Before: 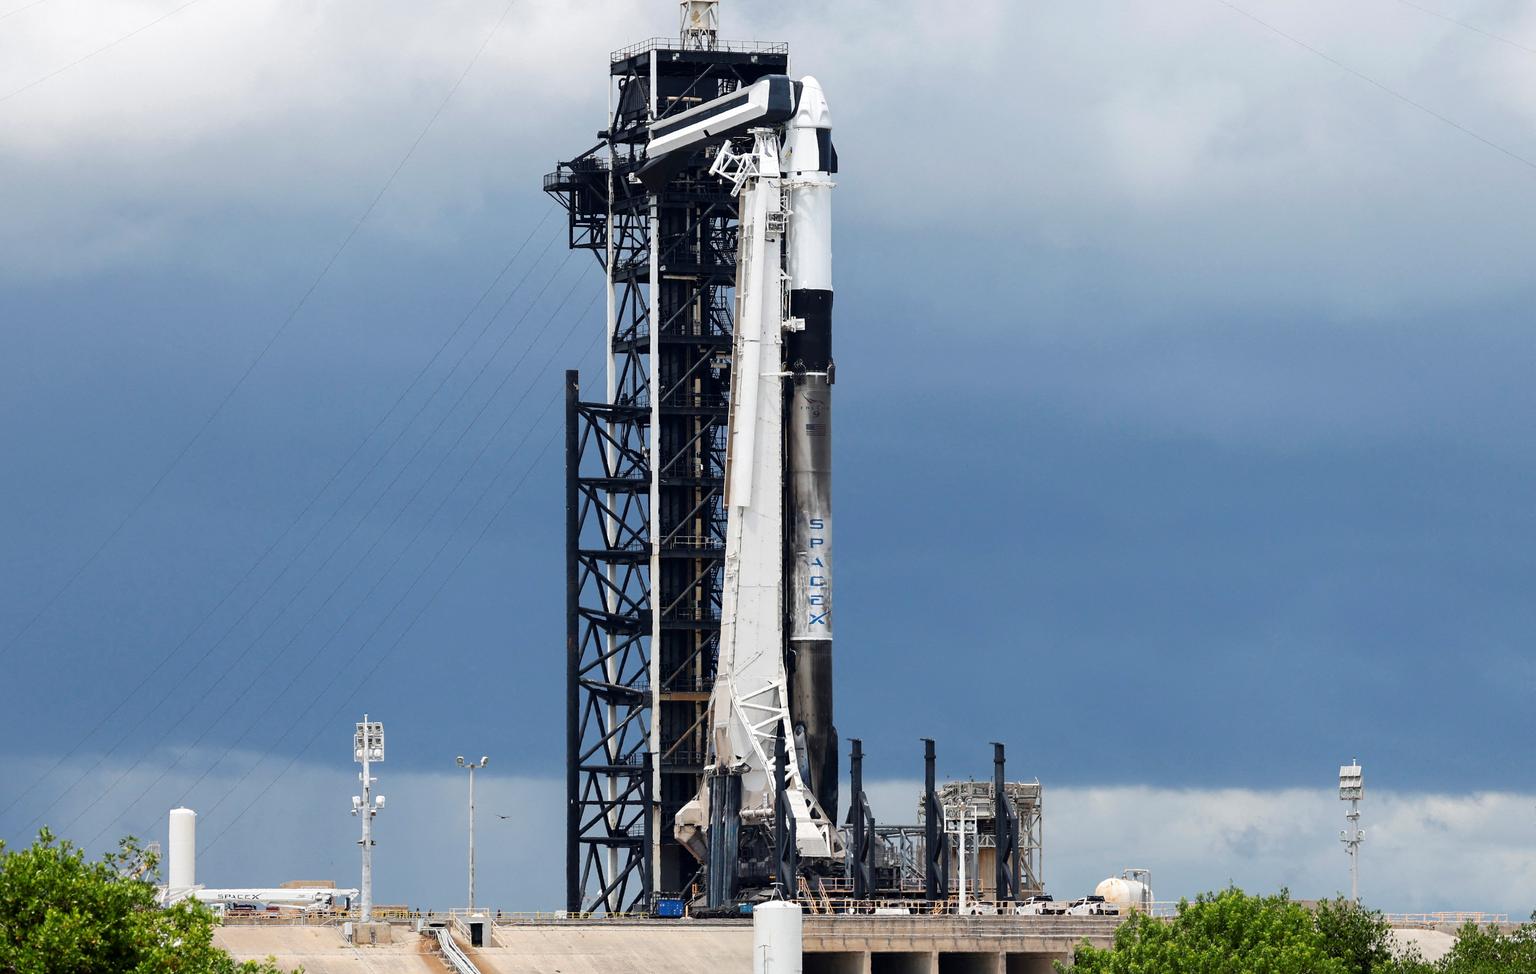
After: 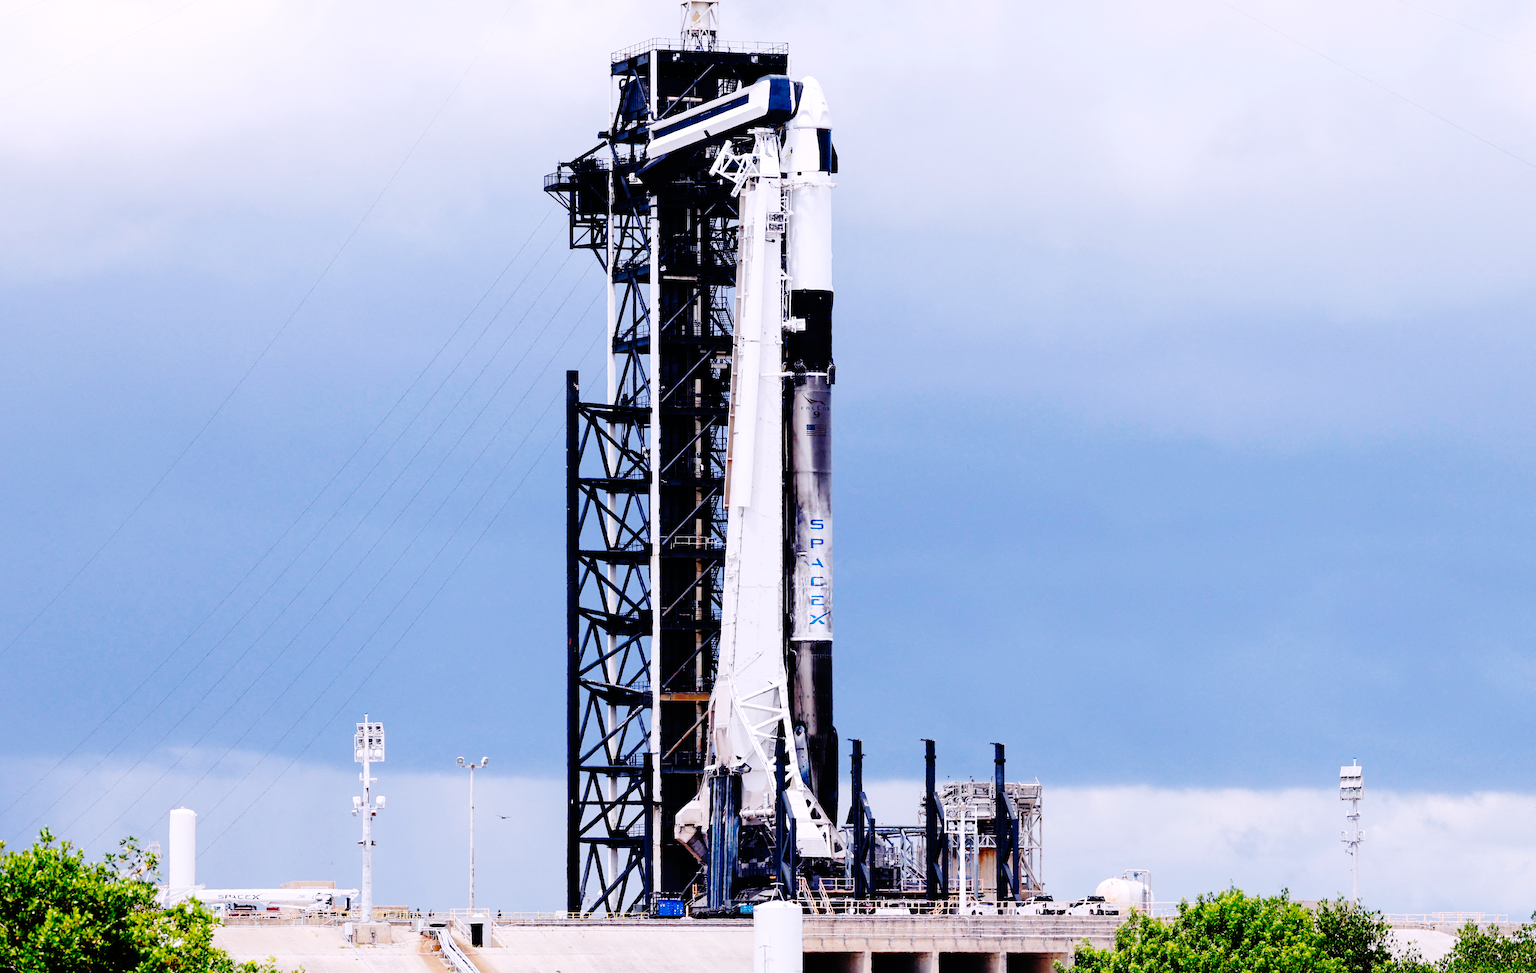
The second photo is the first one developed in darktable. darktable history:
base curve: curves: ch0 [(0, 0) (0.036, 0.01) (0.123, 0.254) (0.258, 0.504) (0.507, 0.748) (1, 1)], preserve colors none
white balance: red 1.042, blue 1.17
